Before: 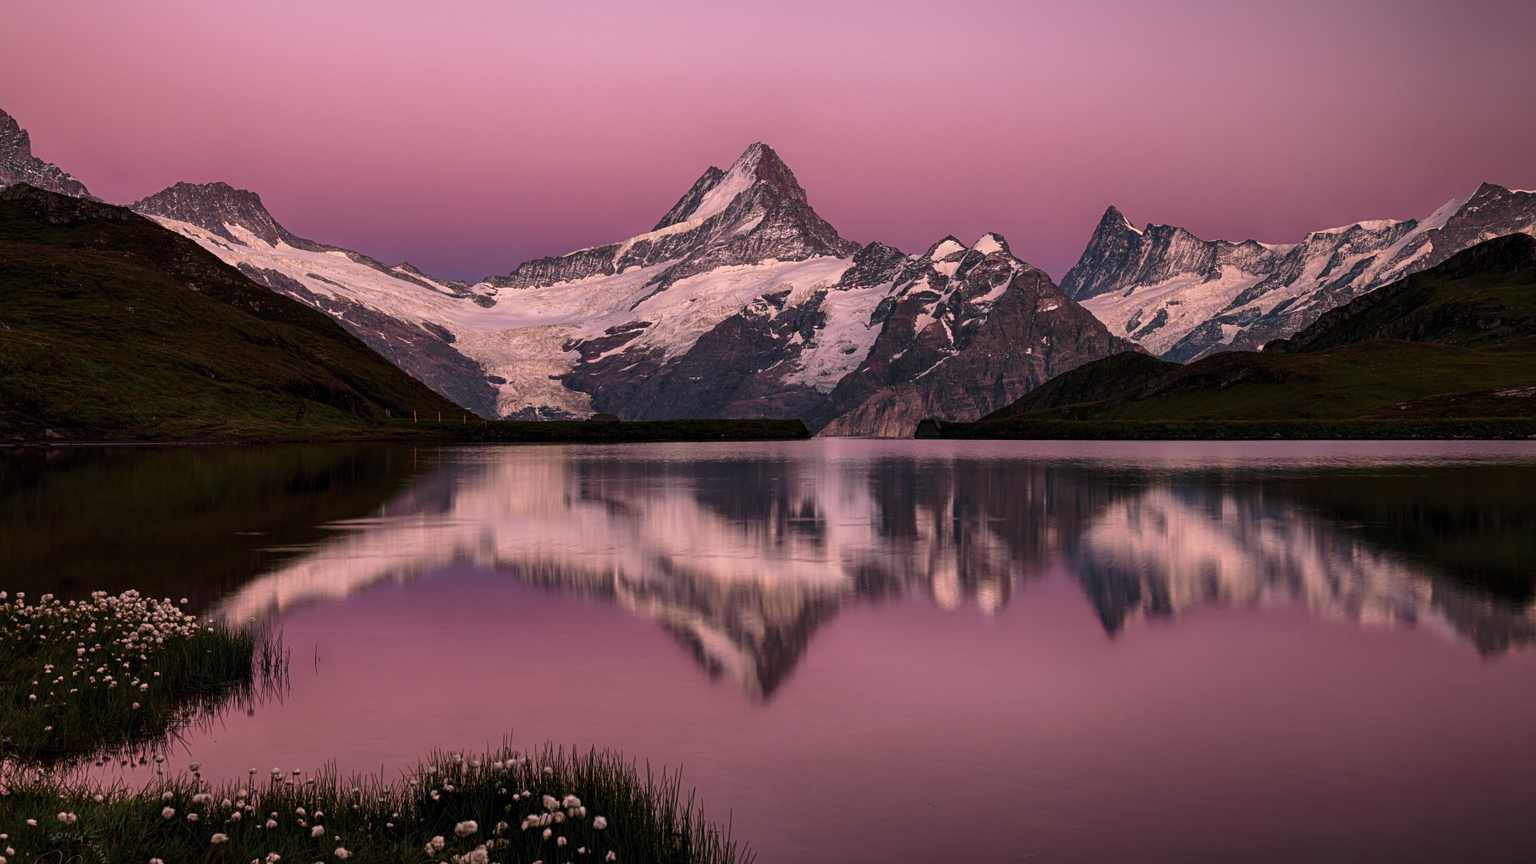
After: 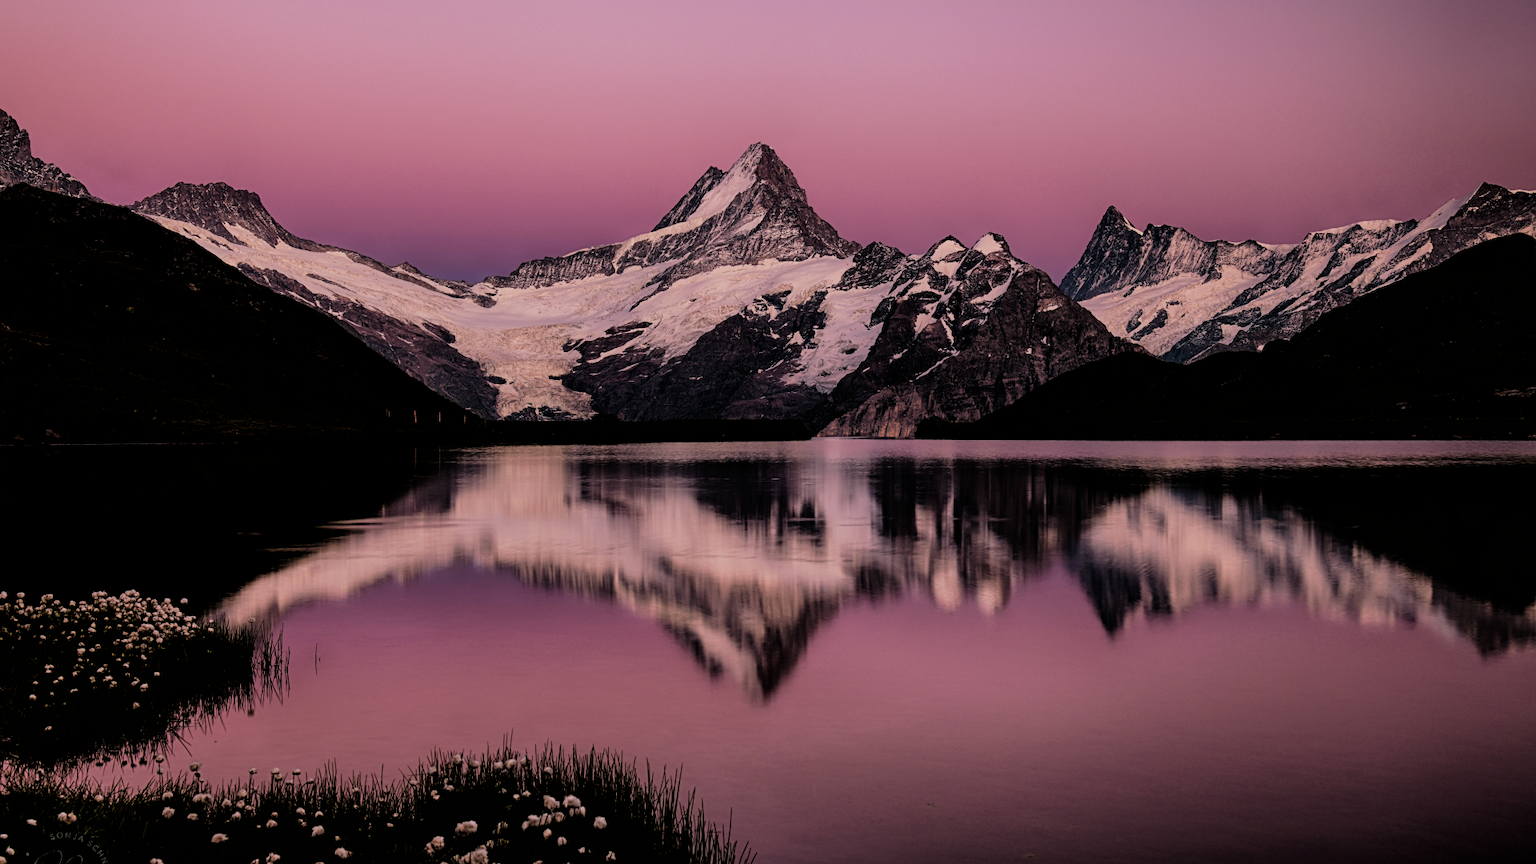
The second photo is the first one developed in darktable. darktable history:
filmic rgb: black relative exposure -4.09 EV, white relative exposure 5.13 EV, hardness 2.13, contrast 1.178
color calibration: output R [0.994, 0.059, -0.119, 0], output G [-0.036, 1.09, -0.119, 0], output B [0.078, -0.108, 0.961, 0], gray › normalize channels true, illuminant same as pipeline (D50), adaptation XYZ, x 0.347, y 0.358, temperature 5012.27 K, gamut compression 0.018
